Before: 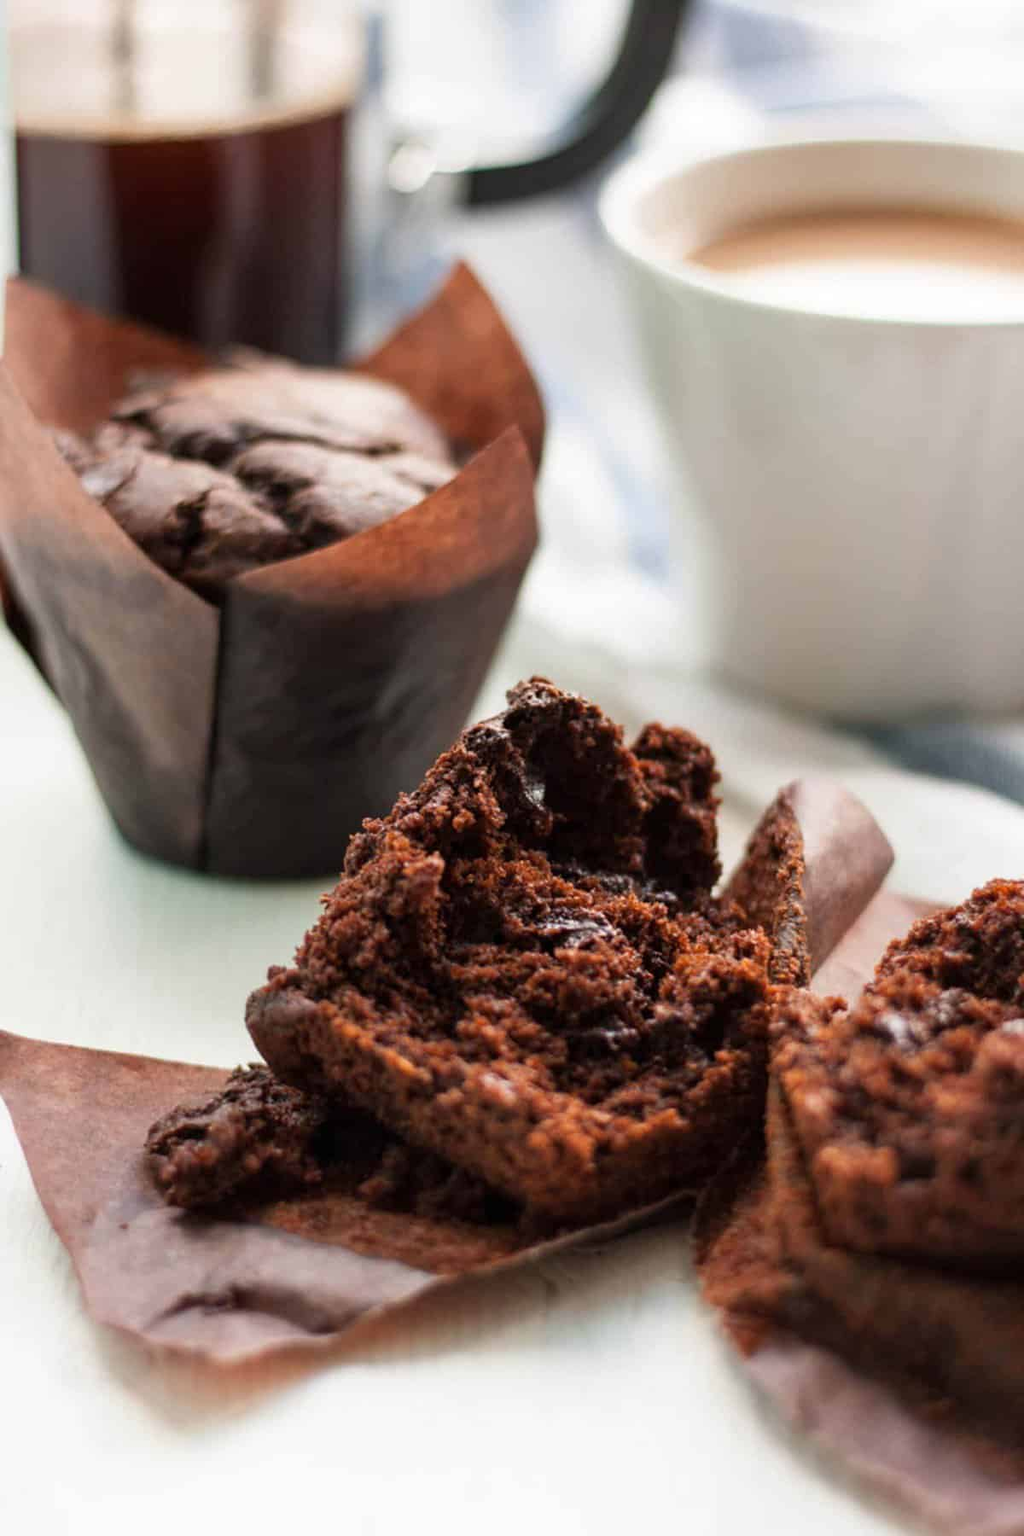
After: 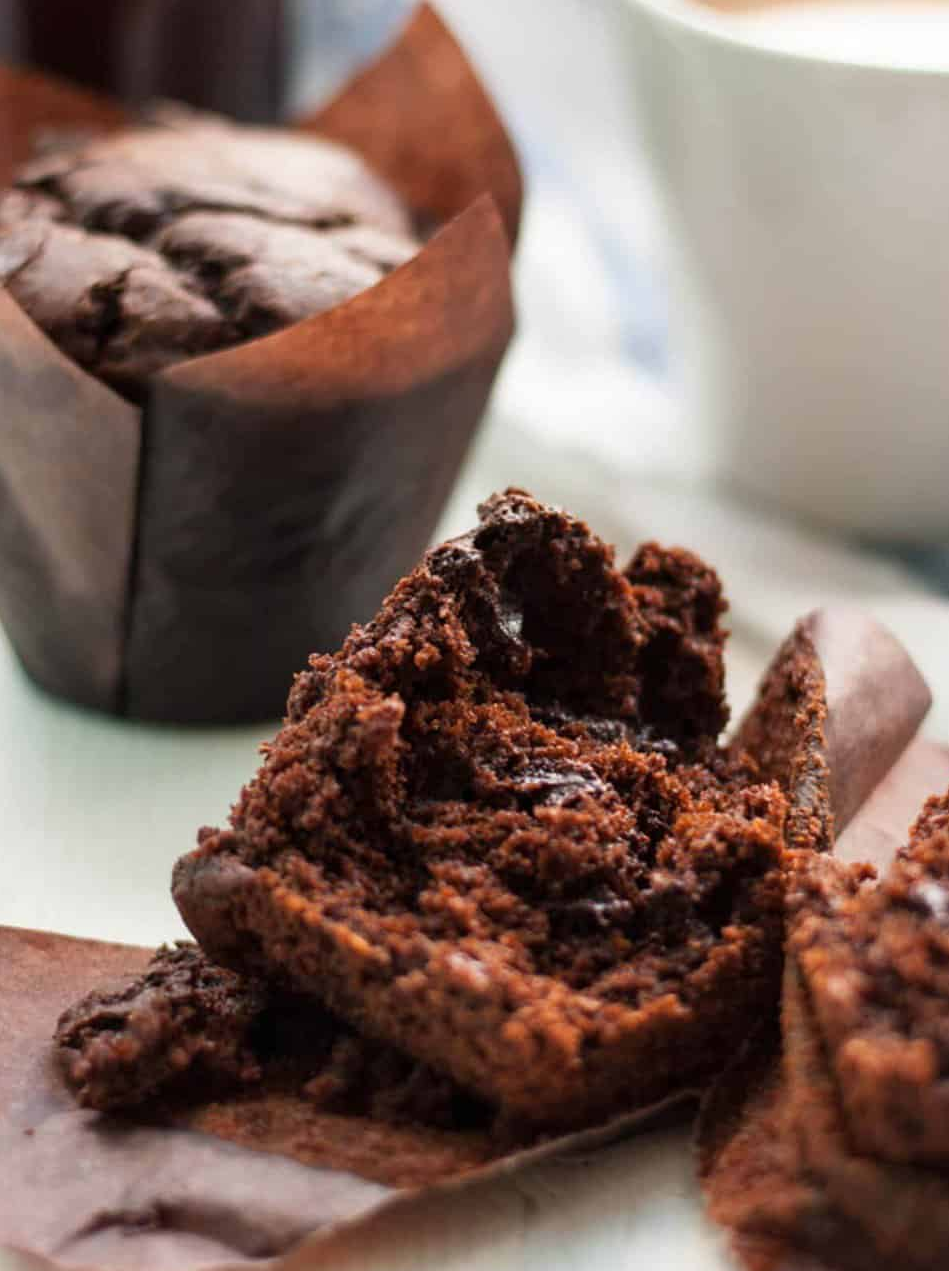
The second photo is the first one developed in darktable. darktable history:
crop: left 9.747%, top 16.971%, right 11.12%, bottom 12.408%
